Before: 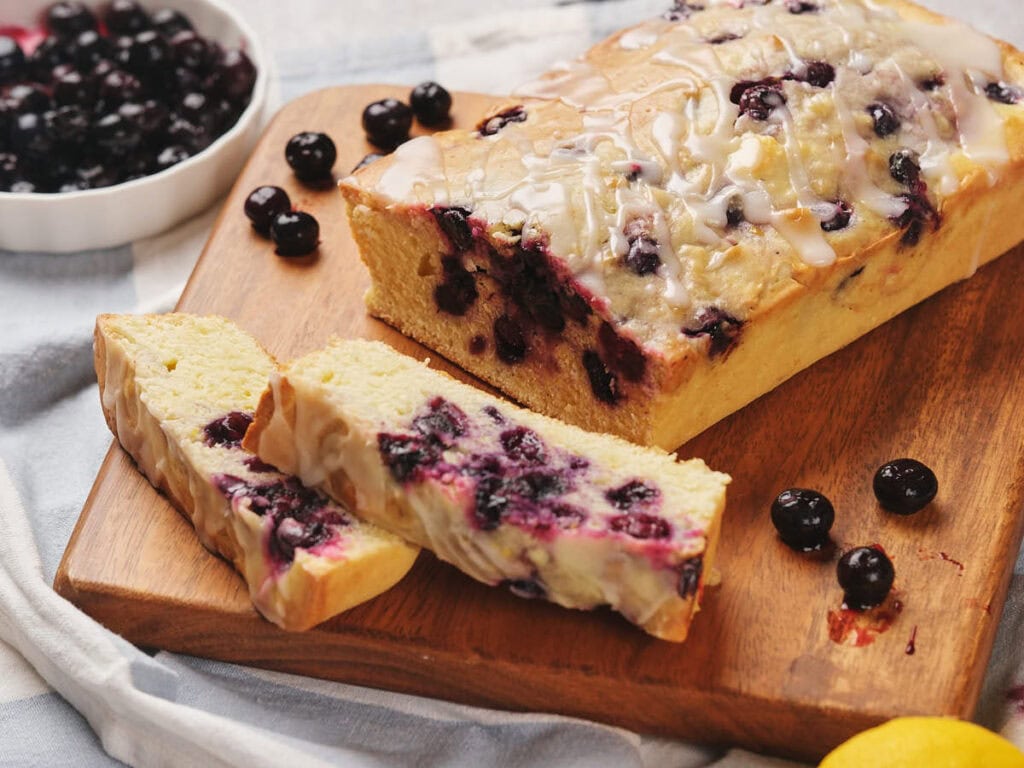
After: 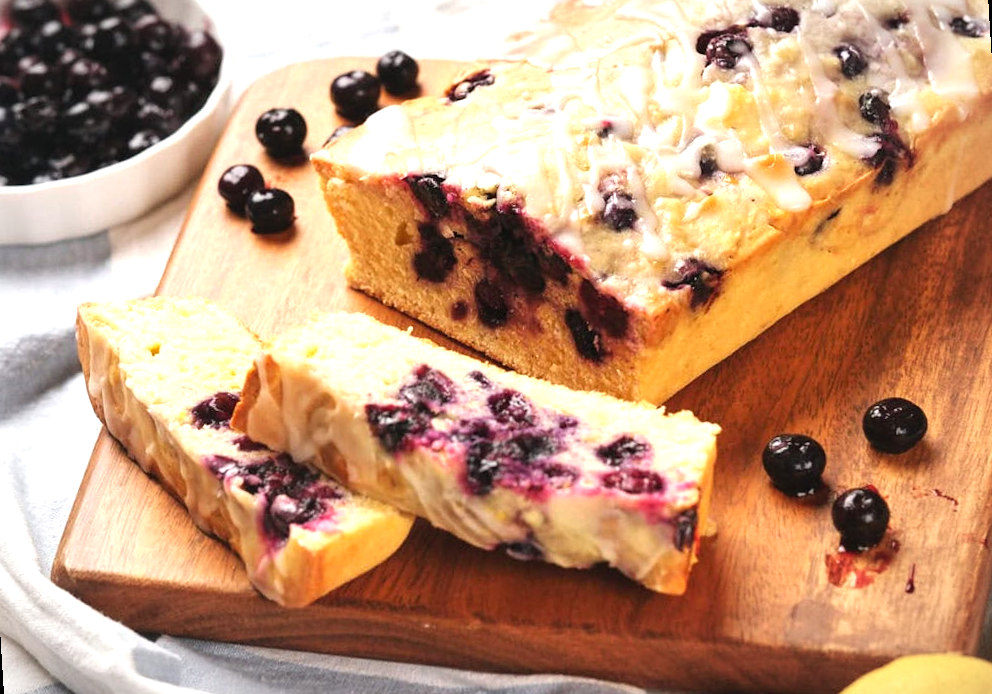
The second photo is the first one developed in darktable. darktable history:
levels: levels [0, 0.394, 0.787]
rotate and perspective: rotation -3.52°, crop left 0.036, crop right 0.964, crop top 0.081, crop bottom 0.919
vignetting: fall-off radius 100%, width/height ratio 1.337
